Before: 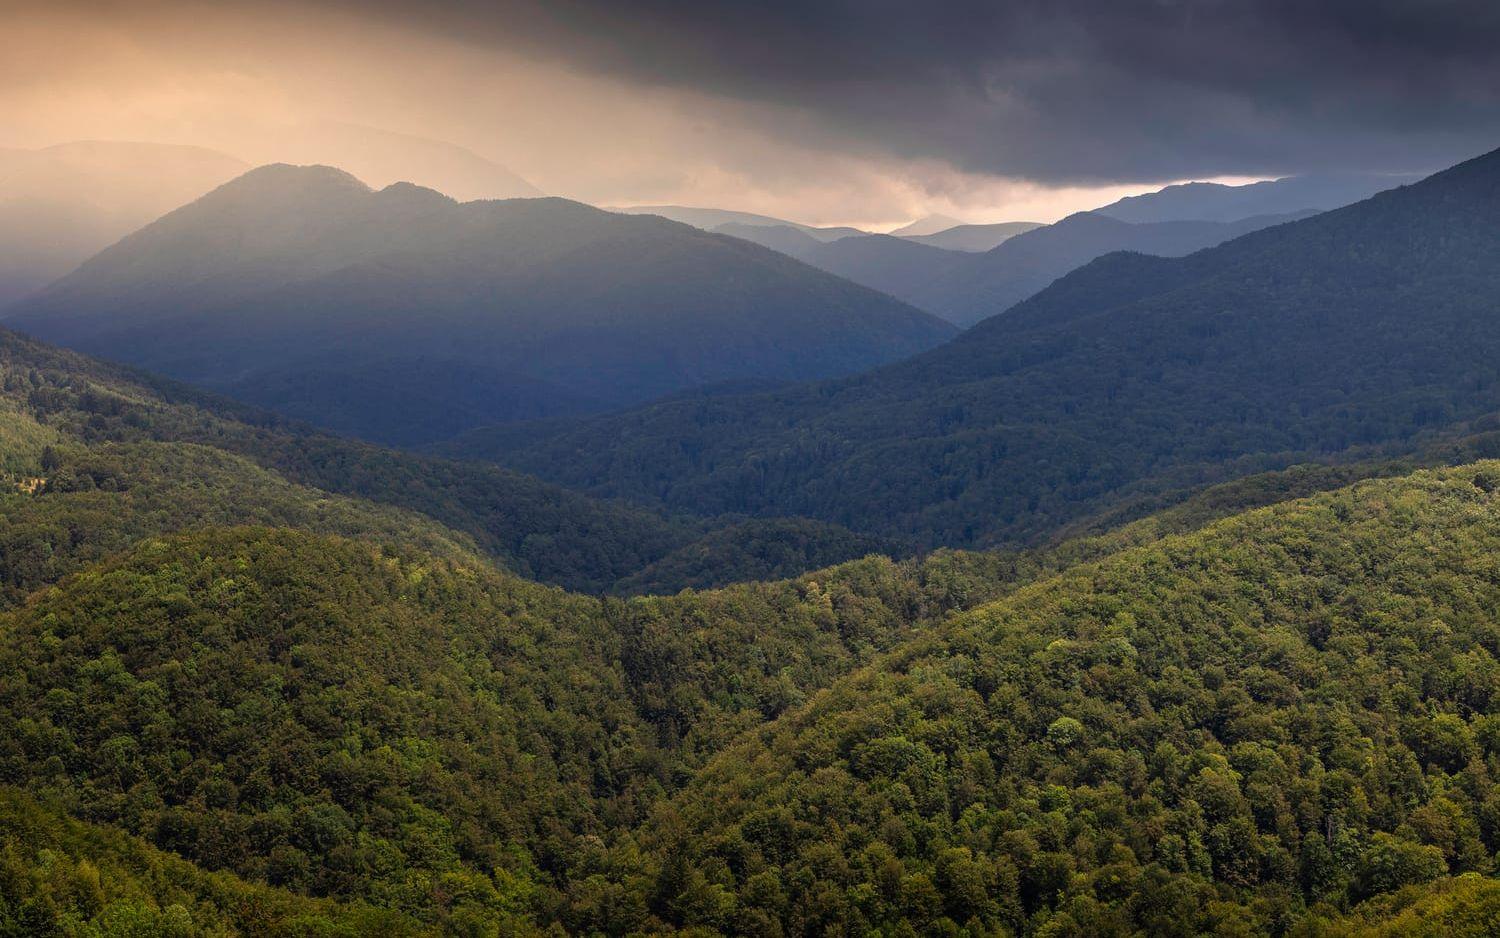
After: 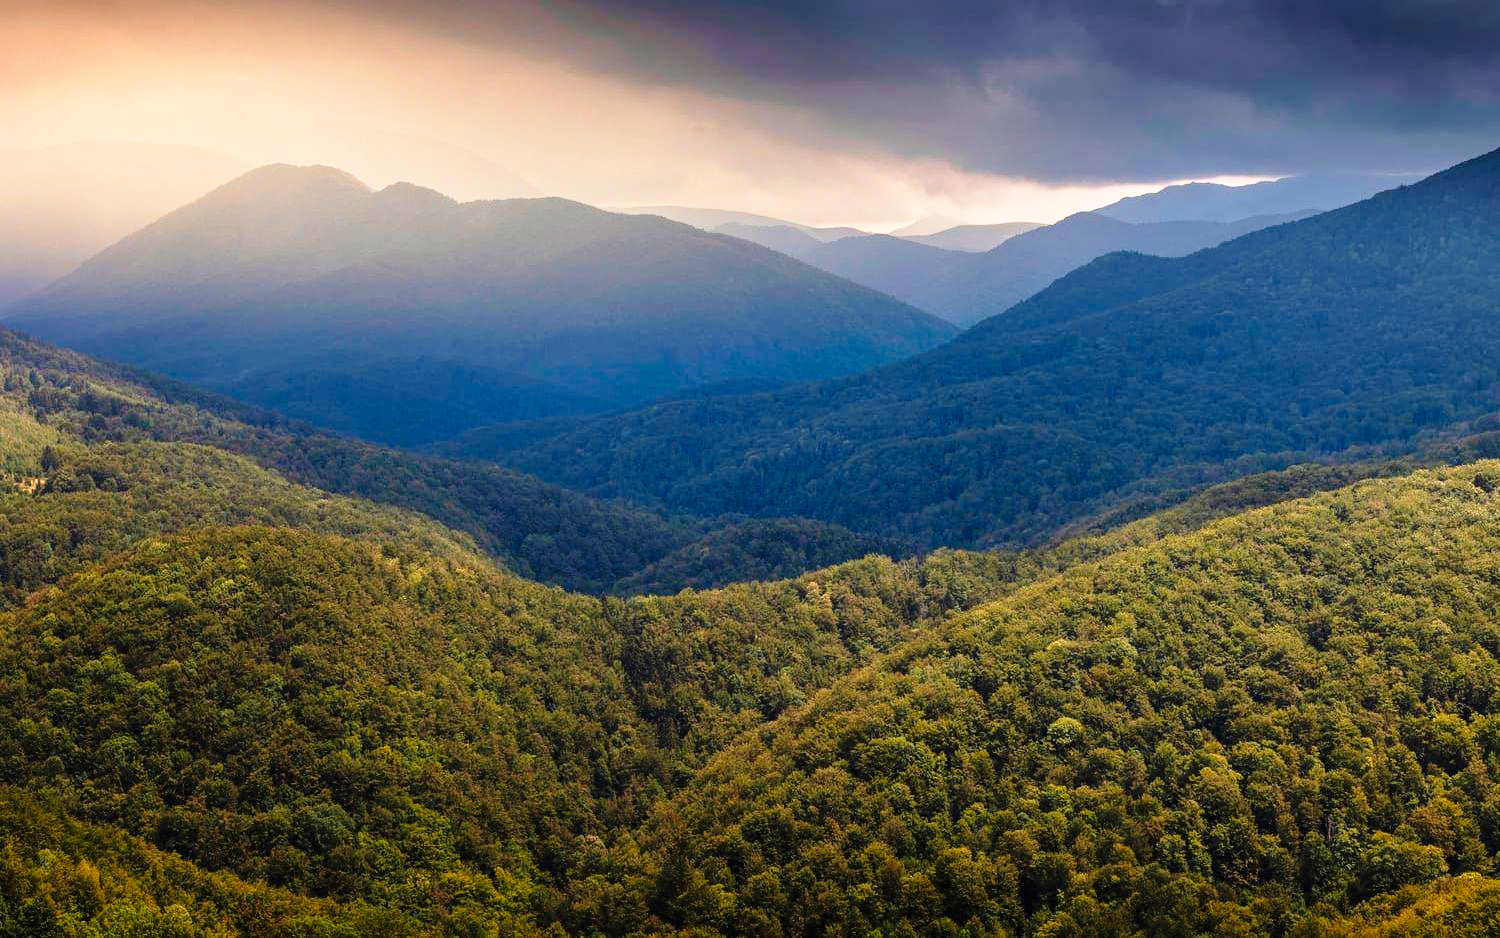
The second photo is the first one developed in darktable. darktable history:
color zones: curves: ch1 [(0.29, 0.492) (0.373, 0.185) (0.509, 0.481)]; ch2 [(0.25, 0.462) (0.749, 0.457)]
velvia: on, module defaults
base curve: curves: ch0 [(0, 0) (0.028, 0.03) (0.121, 0.232) (0.46, 0.748) (0.859, 0.968) (1, 1)], preserve colors none
